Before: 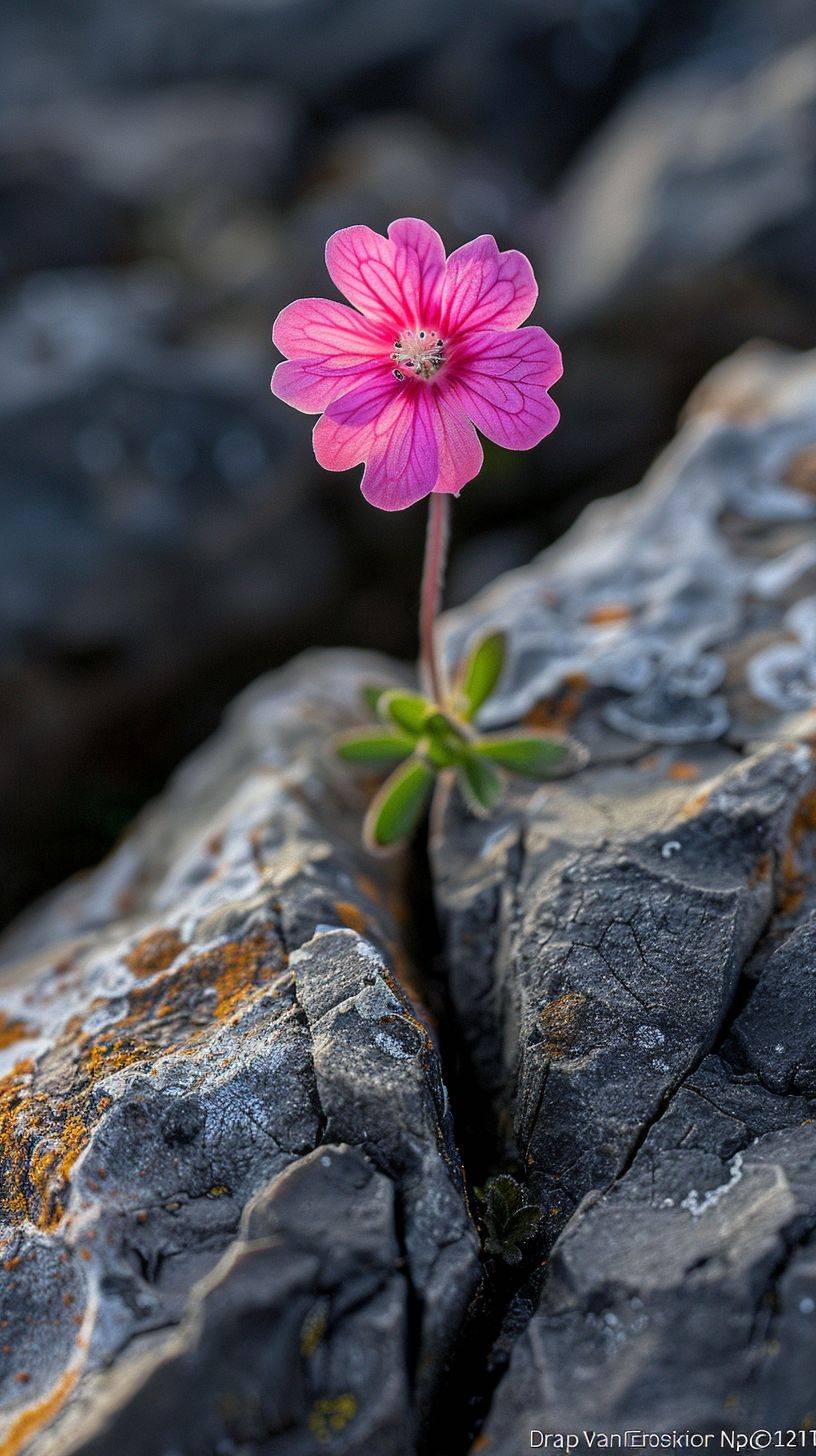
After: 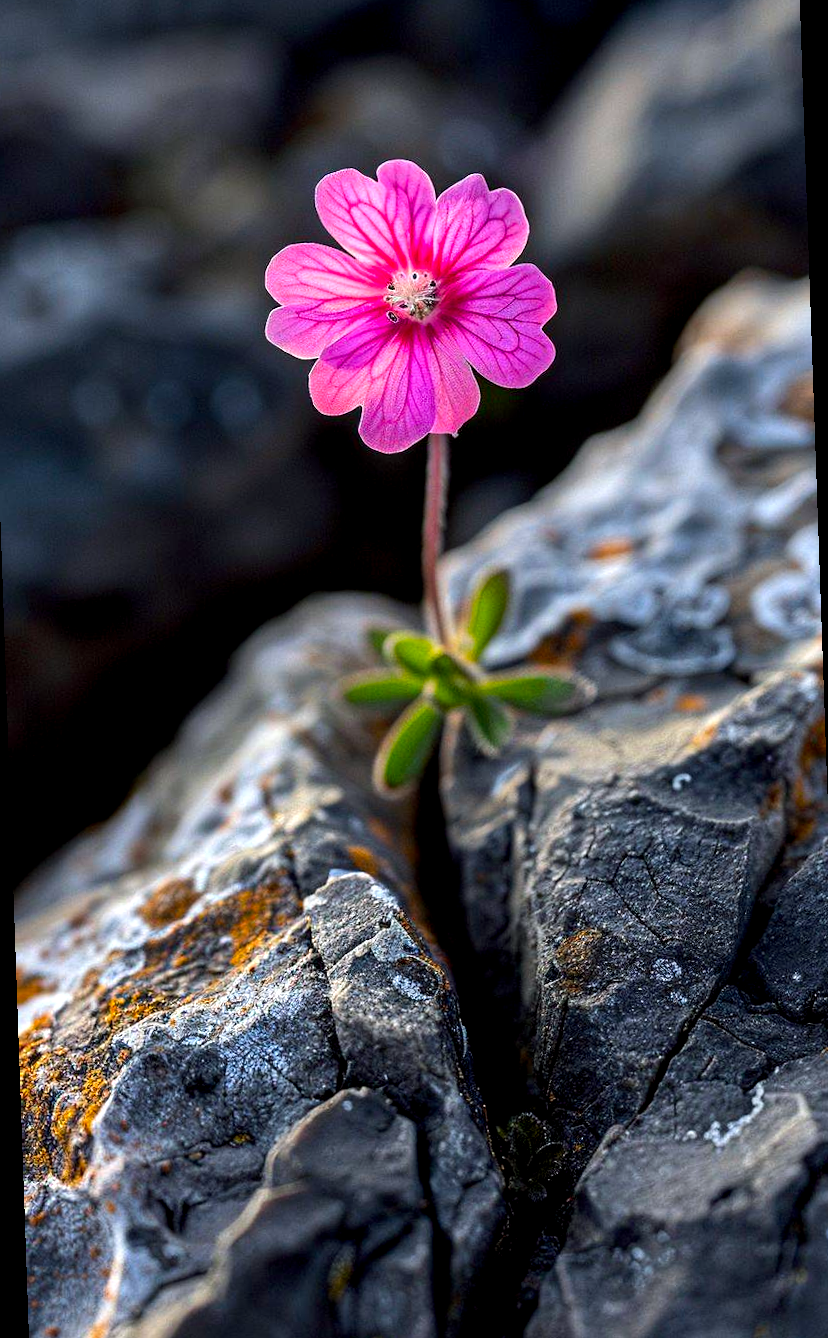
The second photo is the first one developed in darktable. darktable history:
tone equalizer: -8 EV -0.417 EV, -7 EV -0.389 EV, -6 EV -0.333 EV, -5 EV -0.222 EV, -3 EV 0.222 EV, -2 EV 0.333 EV, -1 EV 0.389 EV, +0 EV 0.417 EV, edges refinement/feathering 500, mask exposure compensation -1.57 EV, preserve details no
rotate and perspective: rotation -2°, crop left 0.022, crop right 0.978, crop top 0.049, crop bottom 0.951
exposure: black level correction 0.007, exposure 0.093 EV, compensate highlight preservation false
color balance: lift [1, 1, 0.999, 1.001], gamma [1, 1.003, 1.005, 0.995], gain [1, 0.992, 0.988, 1.012], contrast 5%, output saturation 110%
